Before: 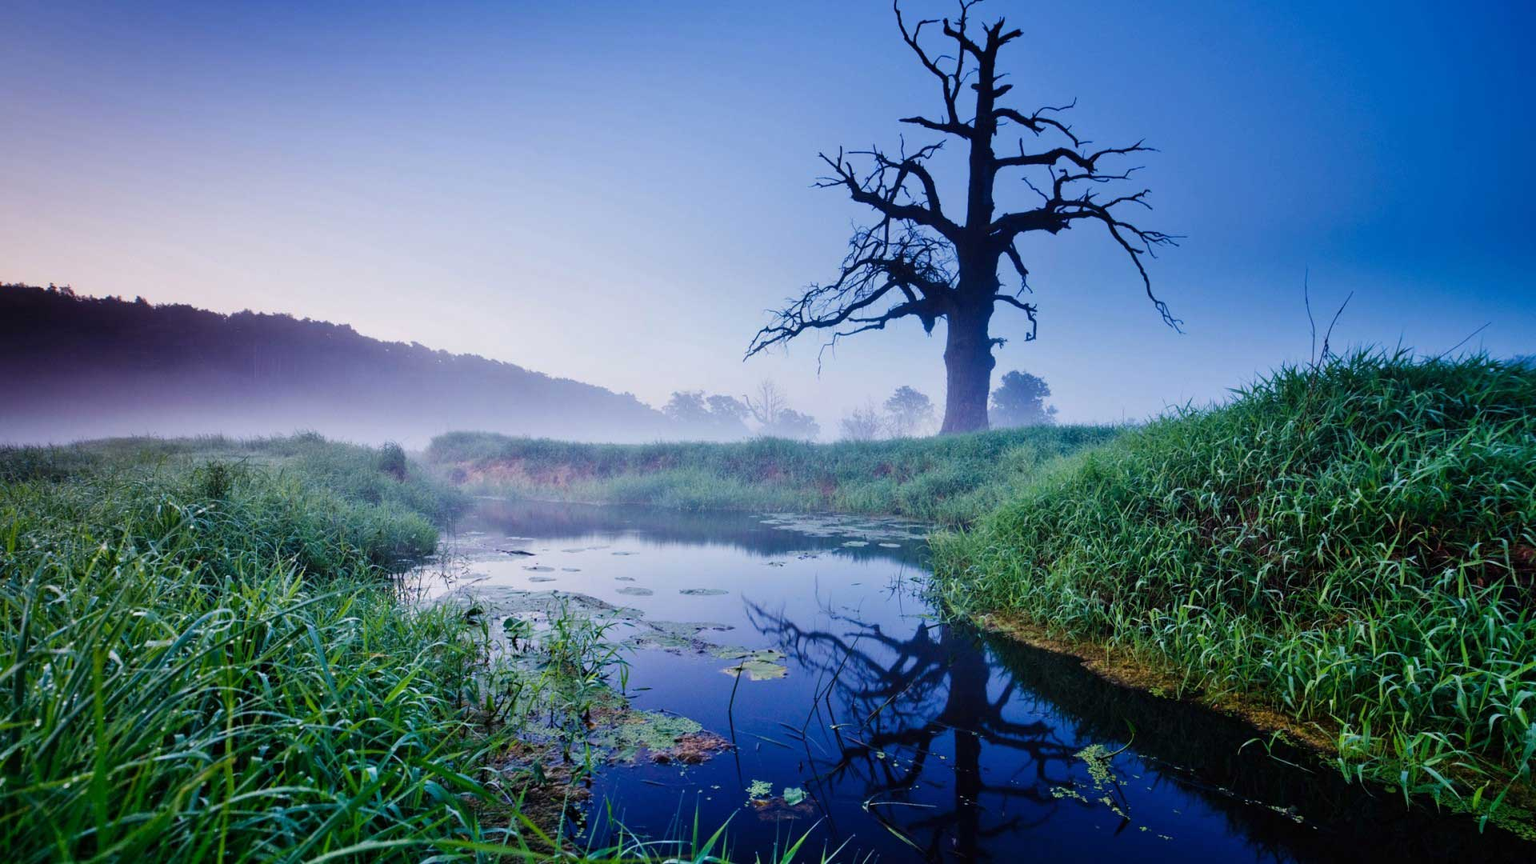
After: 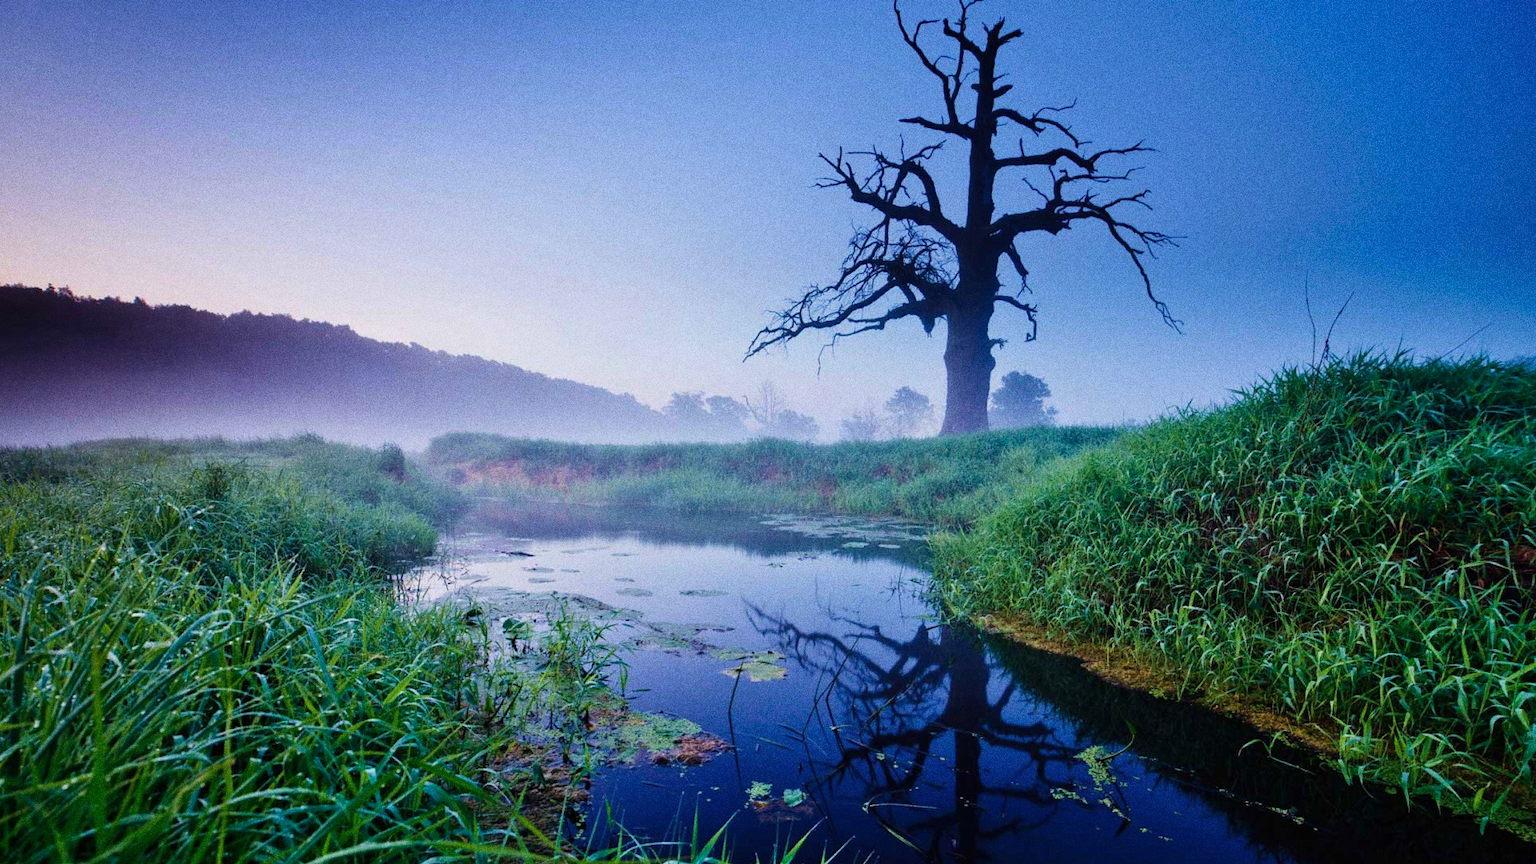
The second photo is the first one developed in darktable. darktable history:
crop and rotate: left 0.126%
grain: coarseness 0.09 ISO, strength 40%
velvia: on, module defaults
